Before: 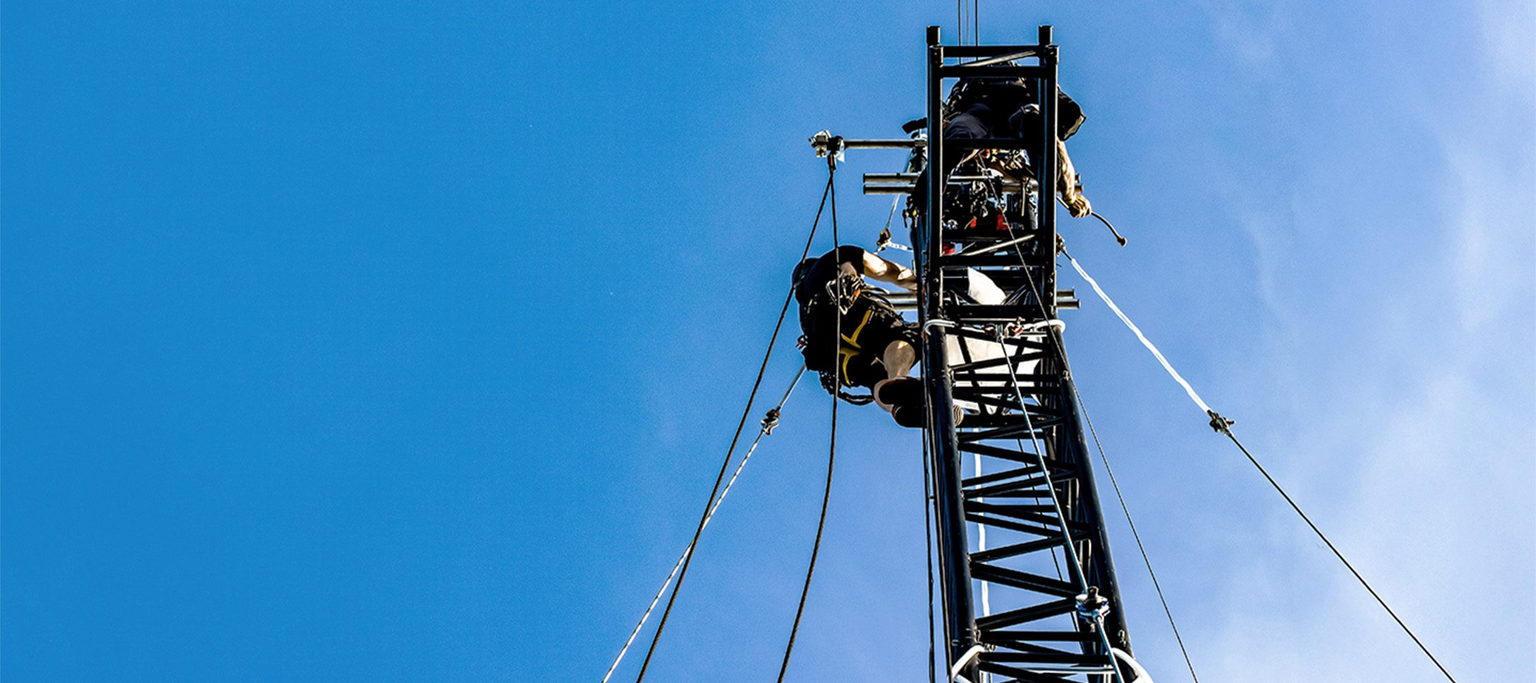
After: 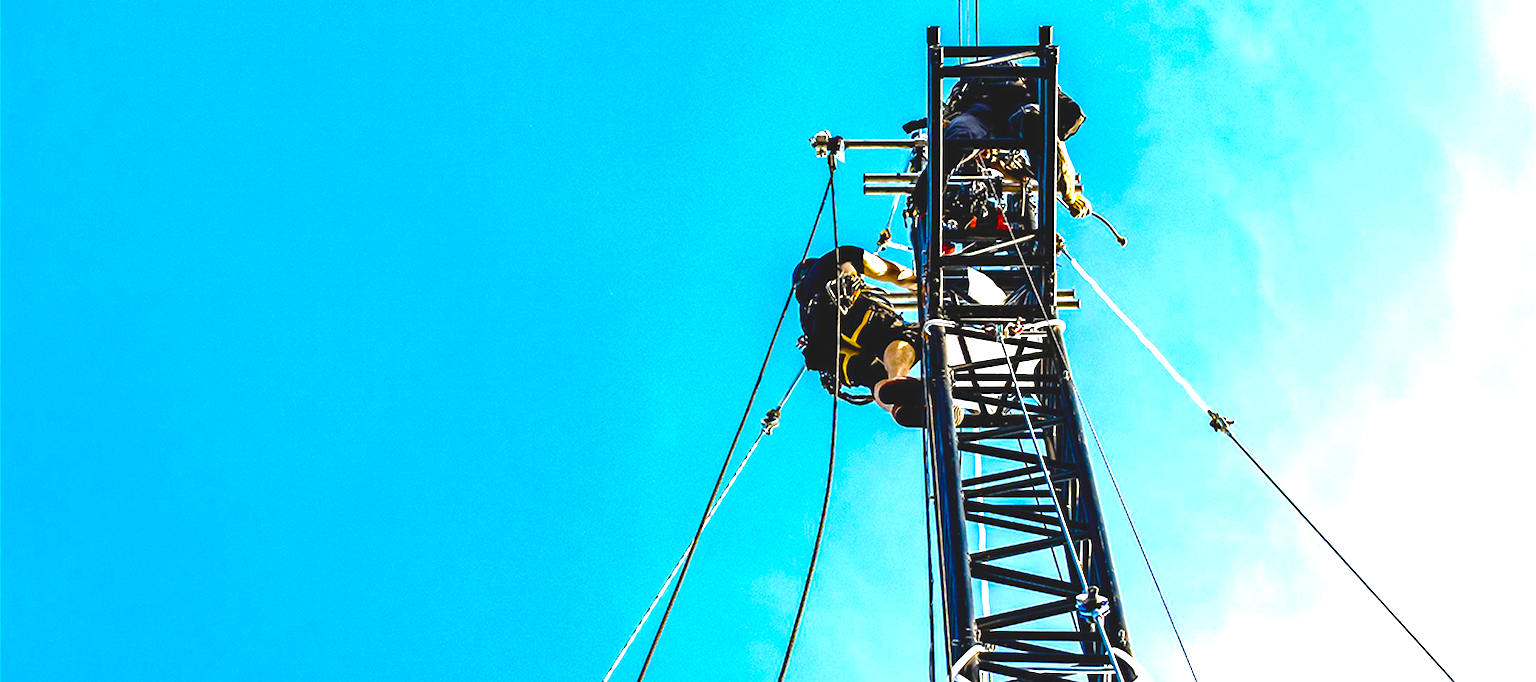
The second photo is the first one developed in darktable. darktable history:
exposure: black level correction -0.005, exposure 1 EV, compensate highlight preservation false
color balance rgb: linear chroma grading › shadows 10%, linear chroma grading › highlights 10%, linear chroma grading › global chroma 15%, linear chroma grading › mid-tones 15%, perceptual saturation grading › global saturation 40%, perceptual saturation grading › highlights -25%, perceptual saturation grading › mid-tones 35%, perceptual saturation grading › shadows 35%, perceptual brilliance grading › global brilliance 11.29%, global vibrance 11.29%
white balance: emerald 1
